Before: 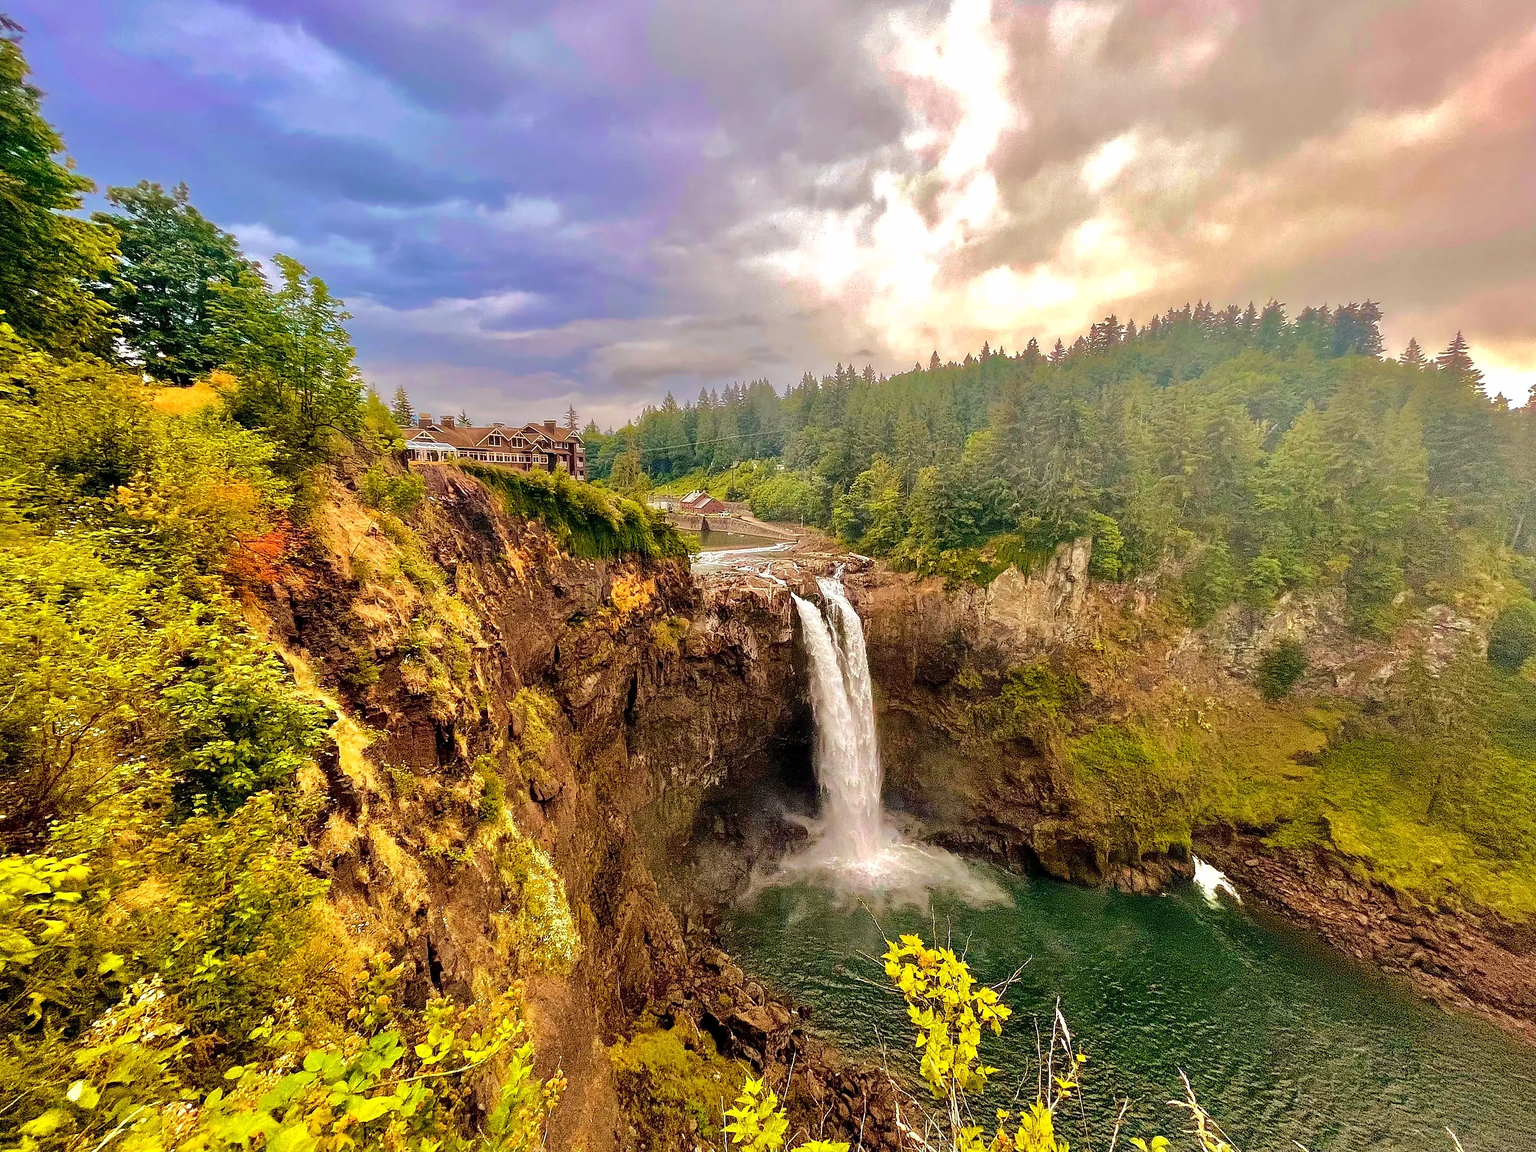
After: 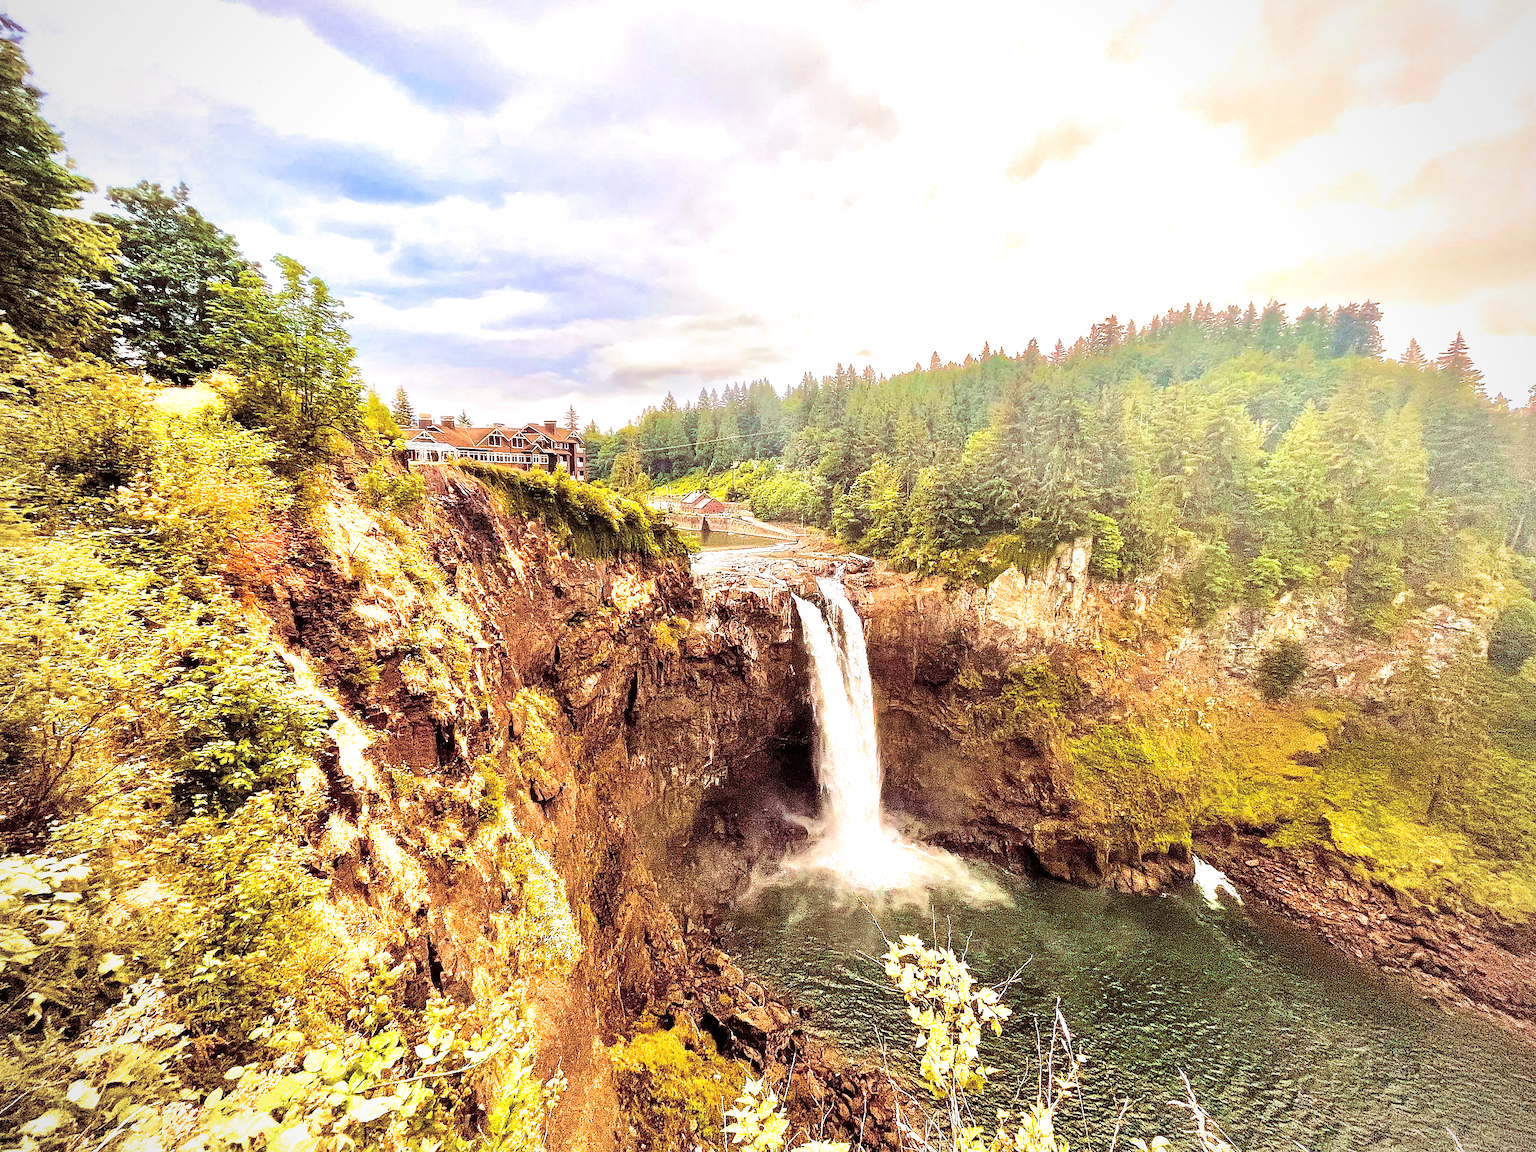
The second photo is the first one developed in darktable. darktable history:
exposure: exposure 1.2 EV, compensate highlight preservation false
white balance: emerald 1
split-toning: on, module defaults
vignetting: fall-off radius 81.94%
